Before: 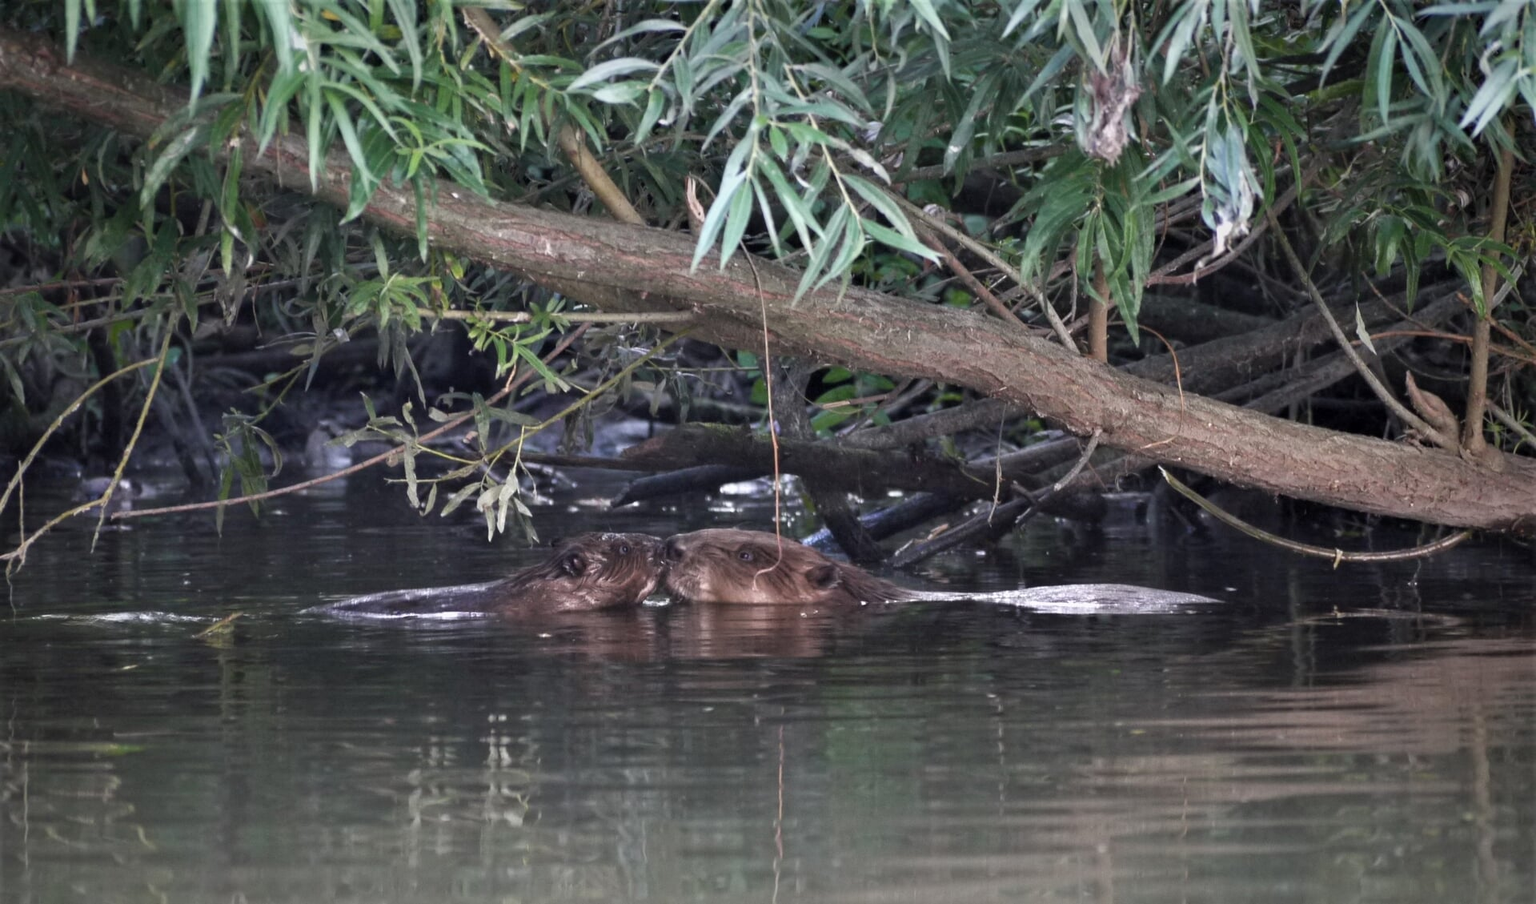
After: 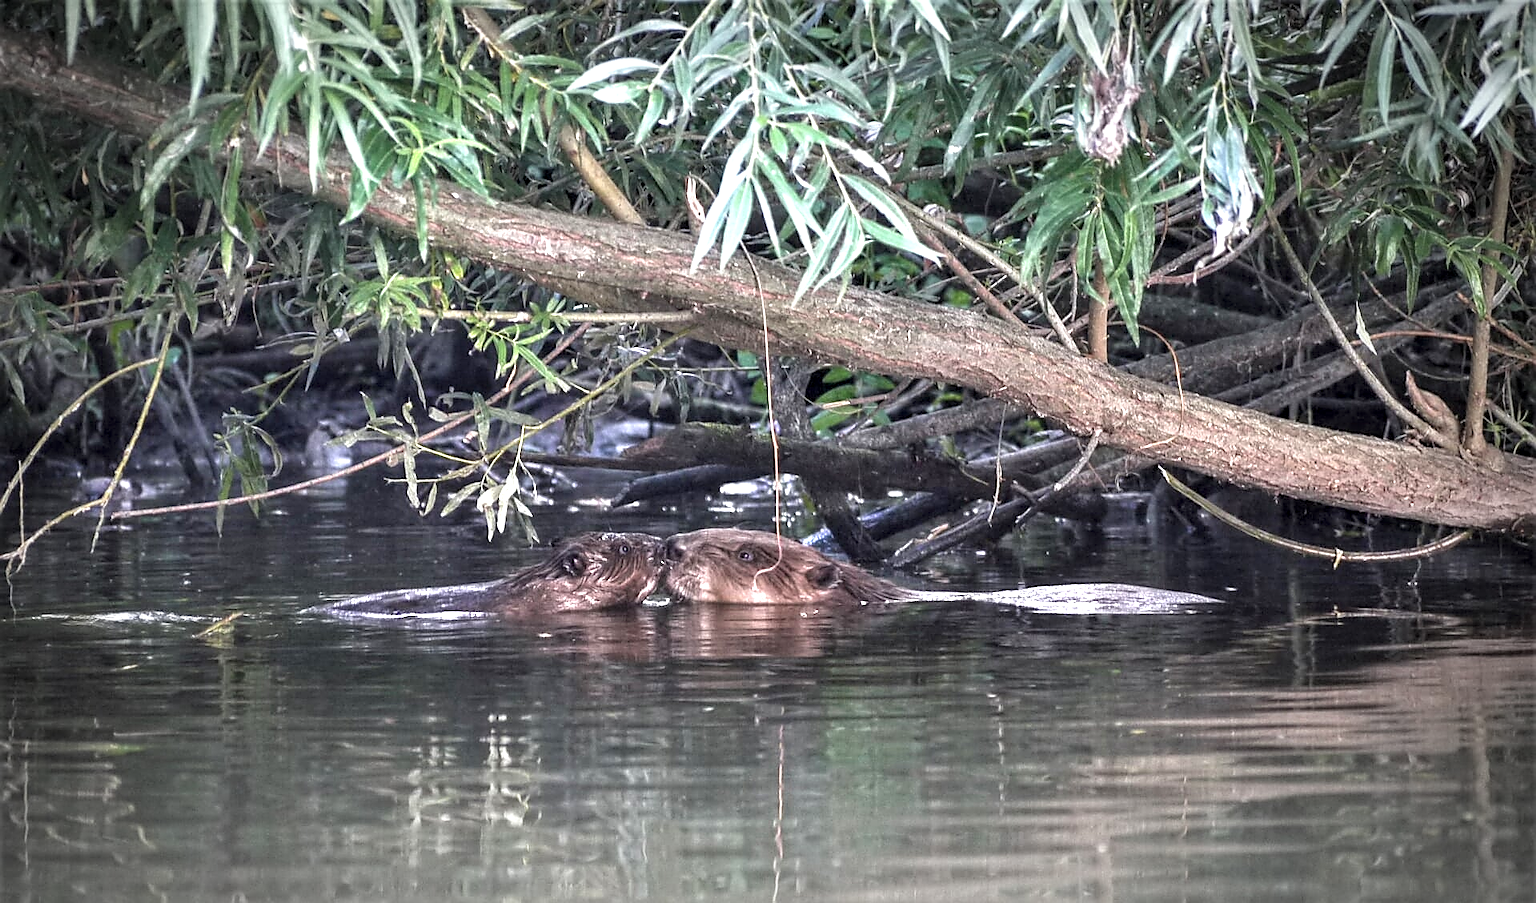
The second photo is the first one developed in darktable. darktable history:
sharpen: radius 1.39, amount 1.236, threshold 0.661
vignetting: automatic ratio true, unbound false
exposure: black level correction 0, exposure 1.001 EV, compensate highlight preservation false
local contrast: highlights 61%, detail 143%, midtone range 0.427
